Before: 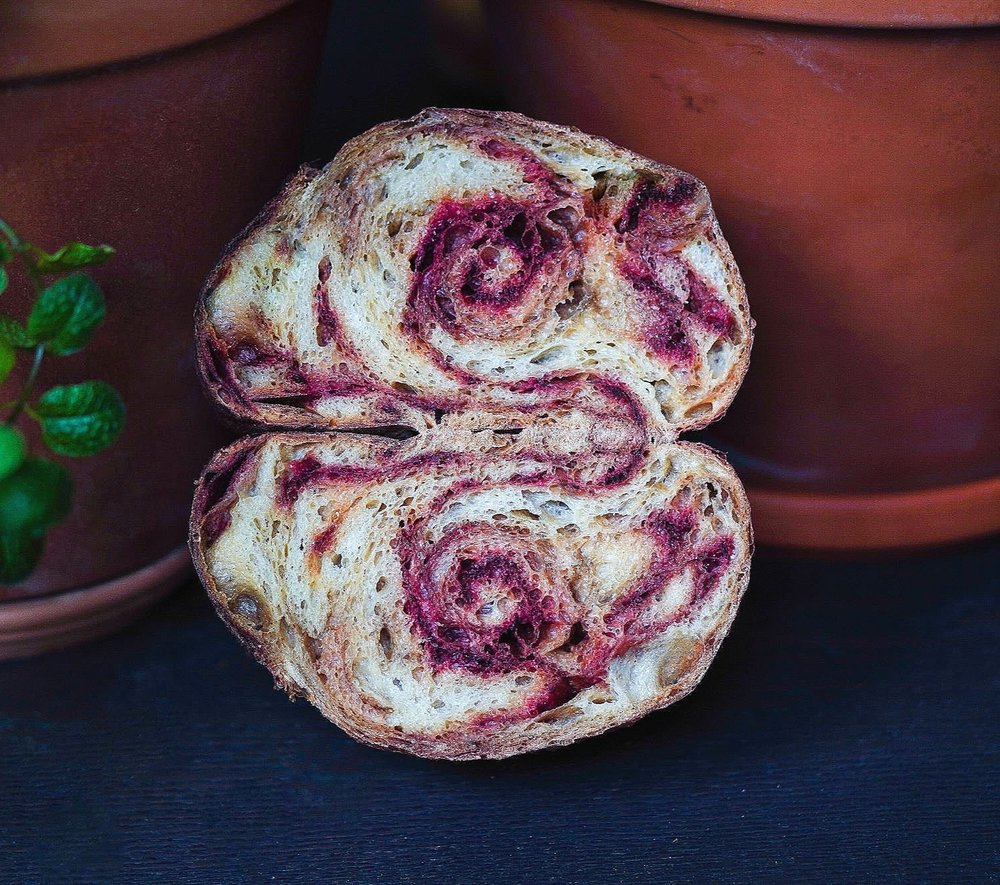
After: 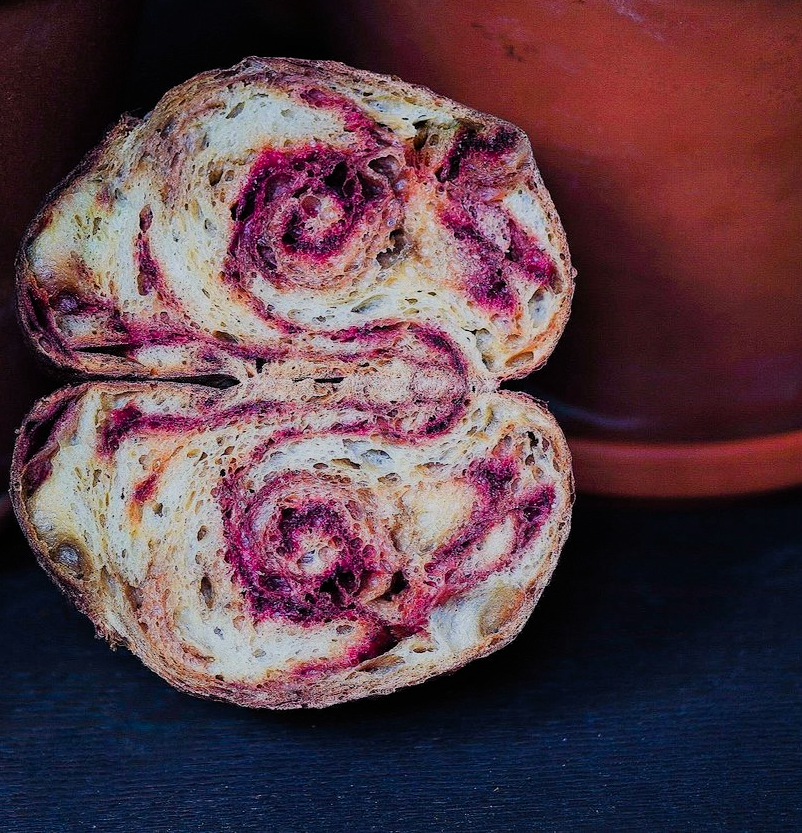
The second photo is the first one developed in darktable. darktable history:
color correction: highlights a* 3.22, highlights b* 1.93, saturation 1.19
filmic rgb: black relative exposure -7.65 EV, white relative exposure 4.56 EV, hardness 3.61, color science v6 (2022)
crop and rotate: left 17.959%, top 5.771%, right 1.742%
